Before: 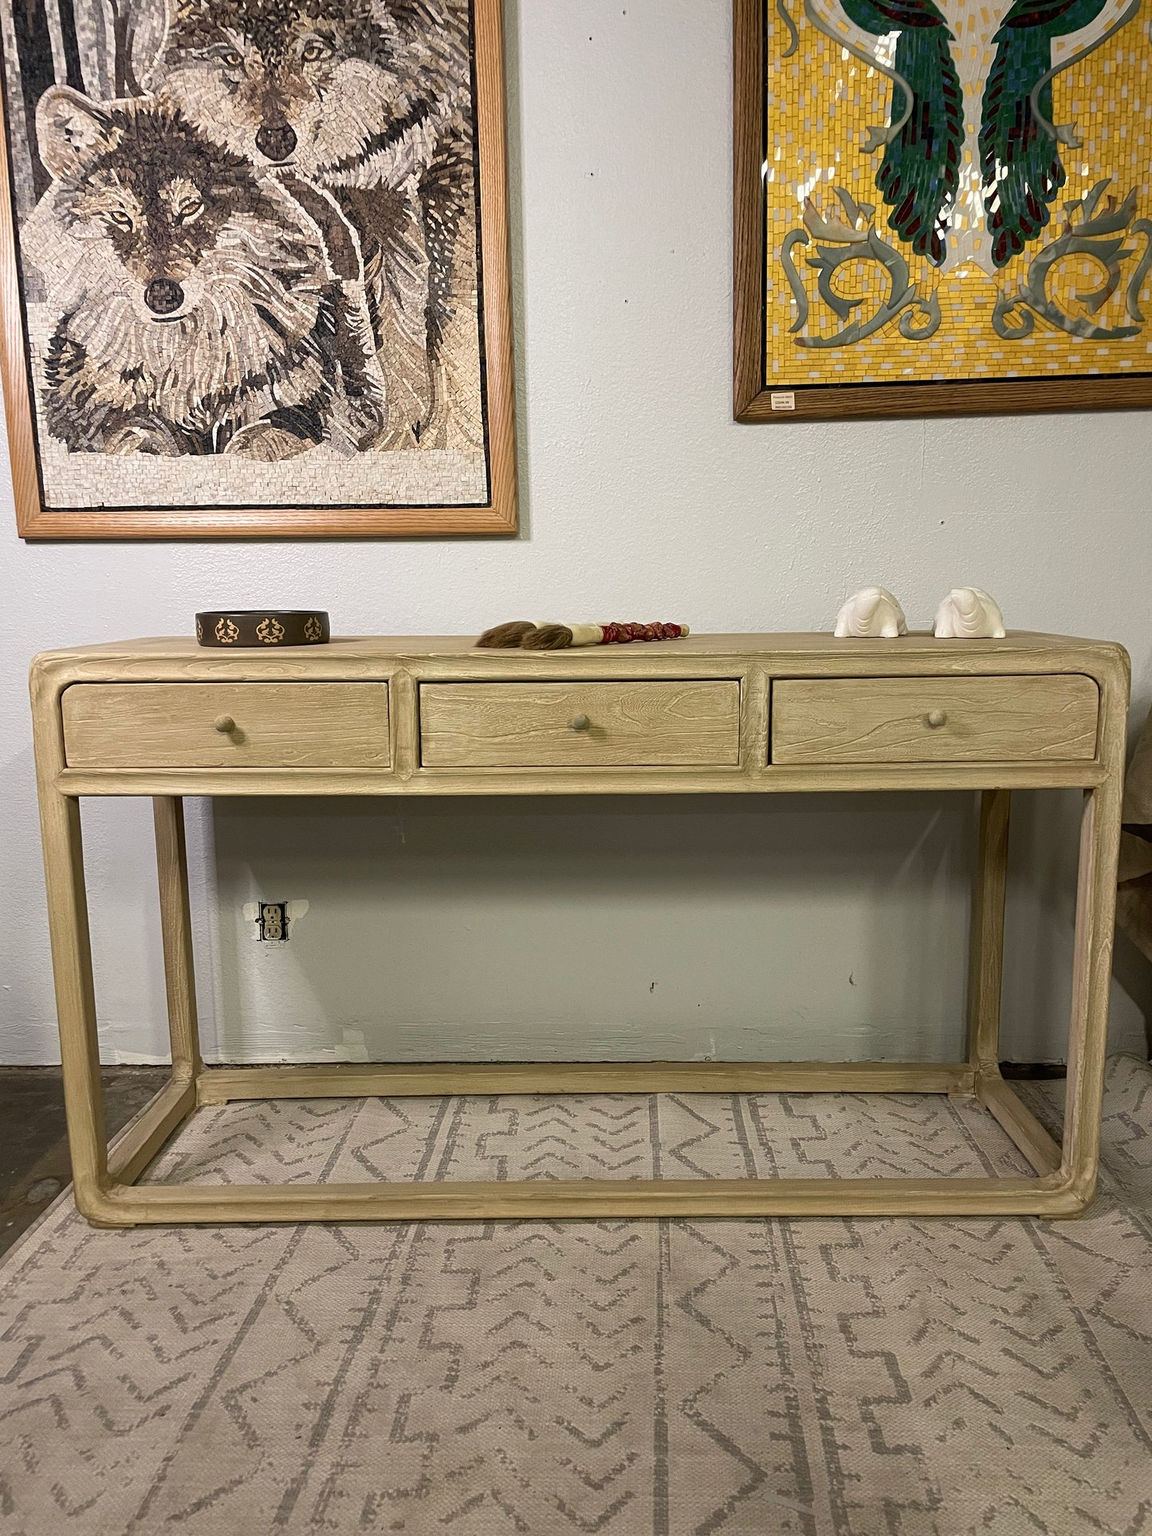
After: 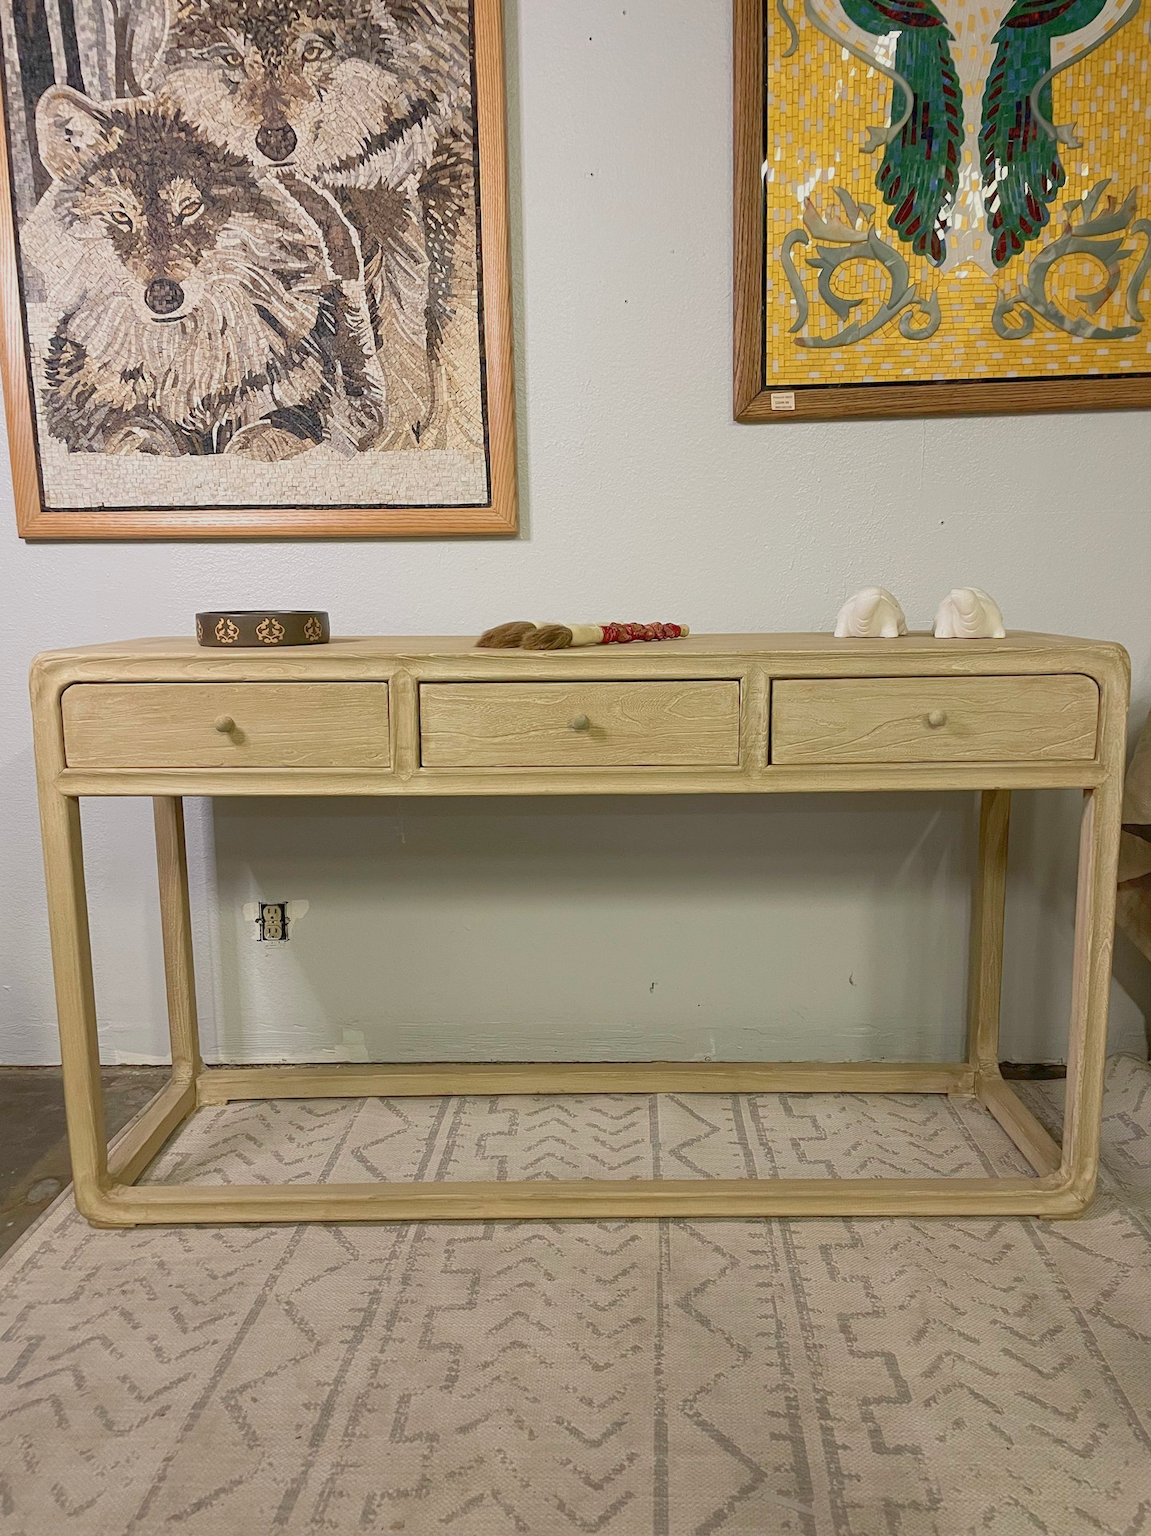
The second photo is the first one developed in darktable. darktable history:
exposure: exposure 0.515 EV, compensate highlight preservation false
color balance rgb: contrast -30%
